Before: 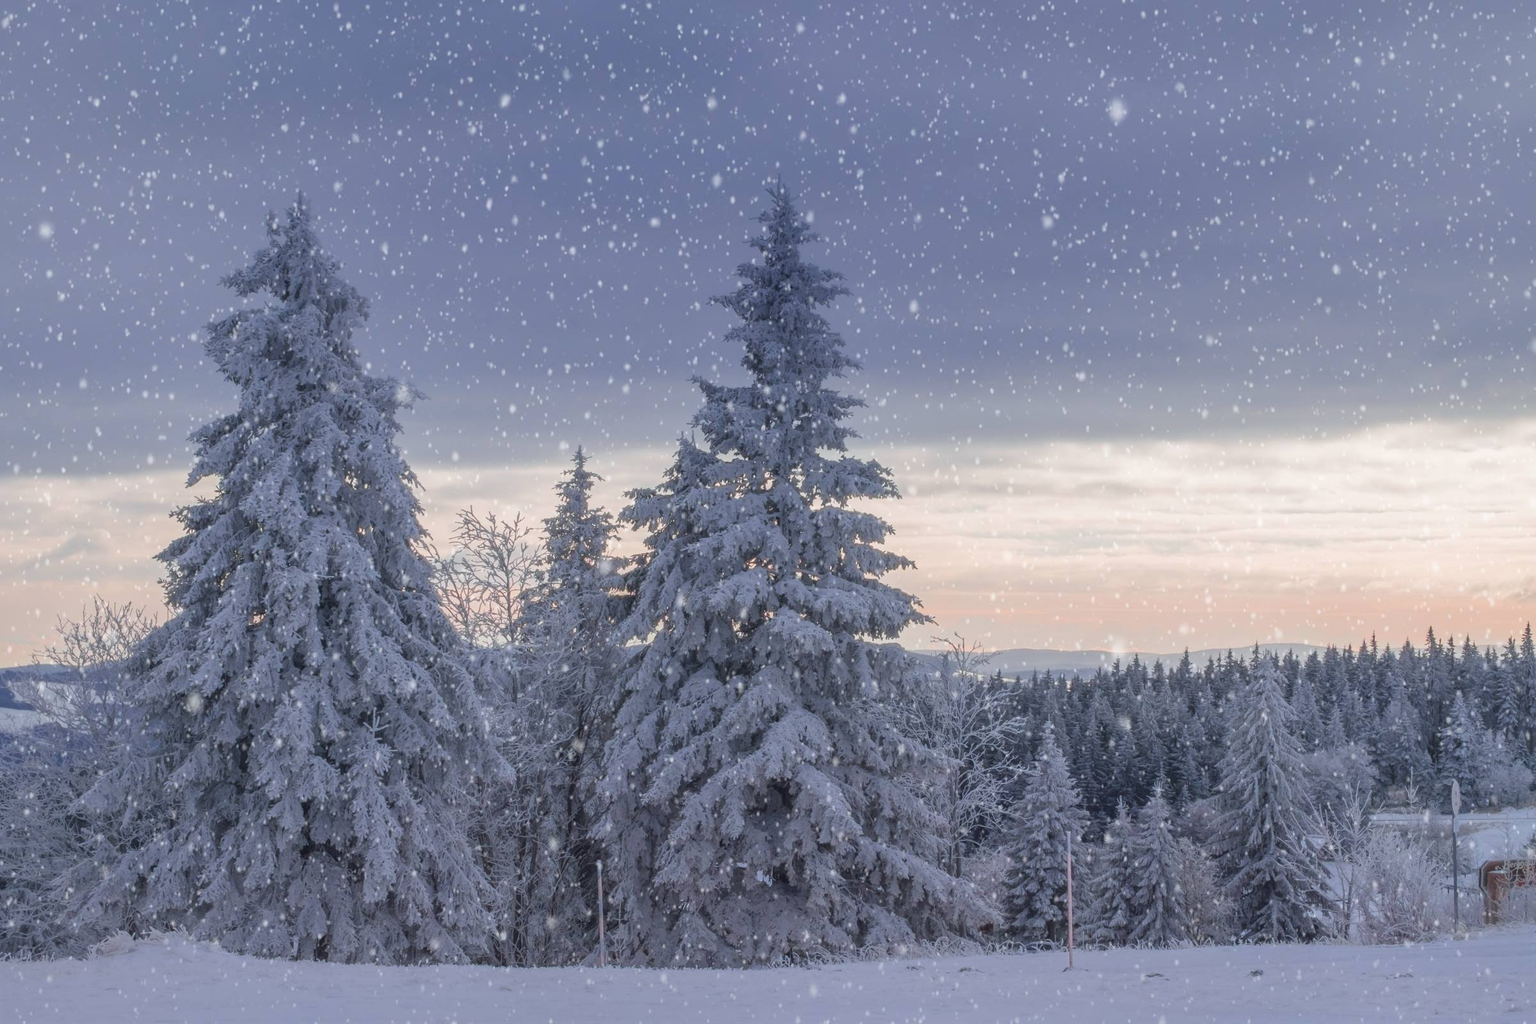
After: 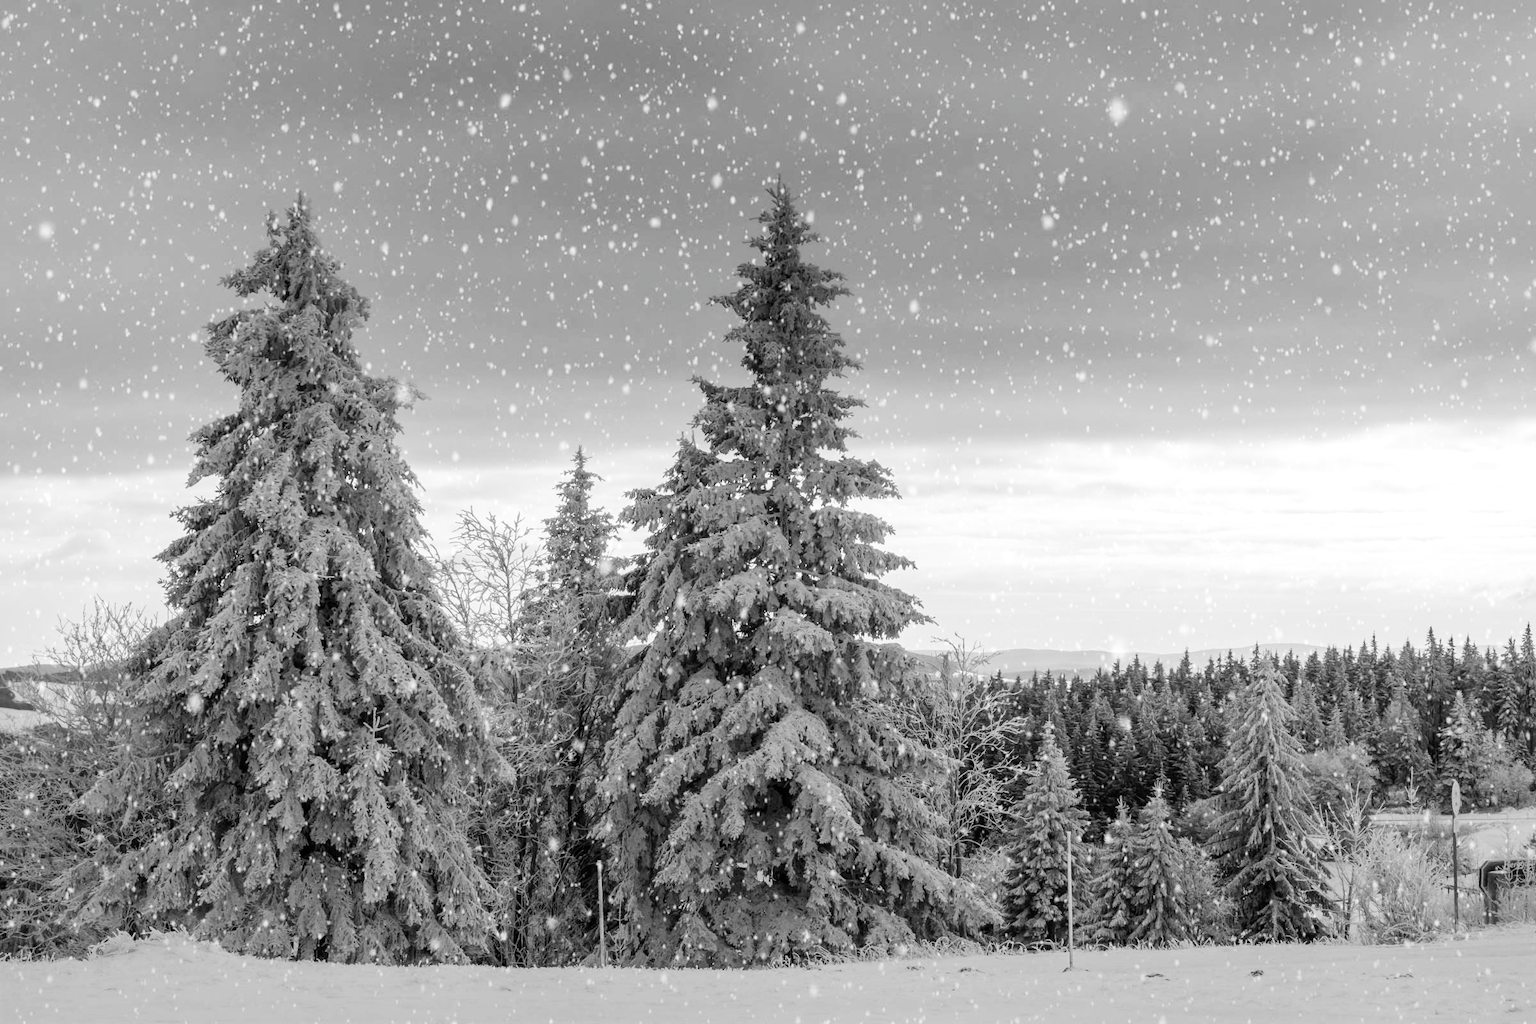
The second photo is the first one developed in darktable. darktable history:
contrast brightness saturation: contrast 0.135, brightness -0.061, saturation 0.159
tone curve: curves: ch0 [(0, 0) (0.55, 0.716) (0.841, 0.969)], color space Lab, independent channels, preserve colors none
filmic rgb: black relative exposure -5.09 EV, white relative exposure 3.17 EV, hardness 3.46, contrast 1.199, highlights saturation mix -49.9%, preserve chrominance no, color science v4 (2020), contrast in shadows soft, contrast in highlights soft
